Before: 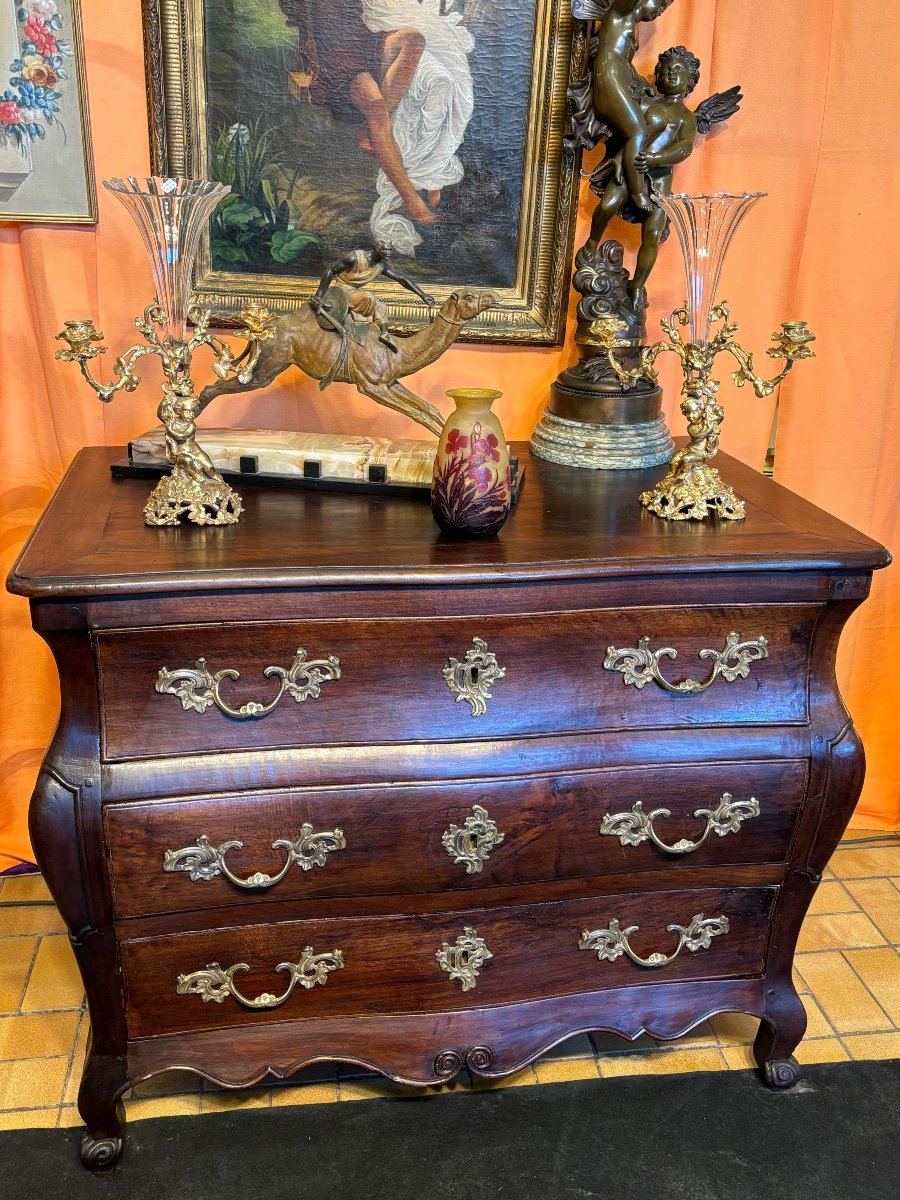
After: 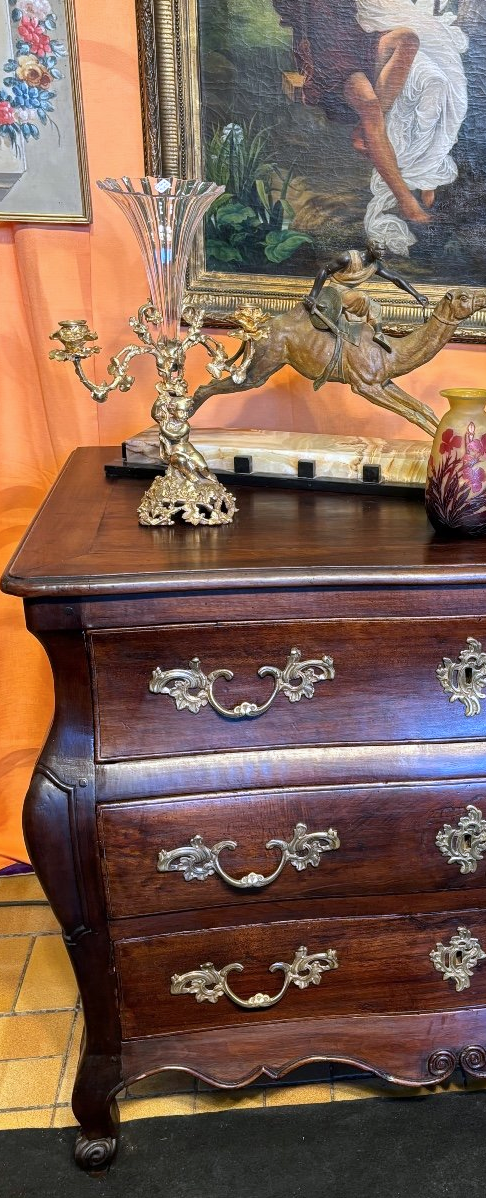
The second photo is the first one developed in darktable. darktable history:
crop: left 0.737%, right 45.172%, bottom 0.091%
color calibration: illuminant as shot in camera, x 0.358, y 0.373, temperature 4628.91 K
